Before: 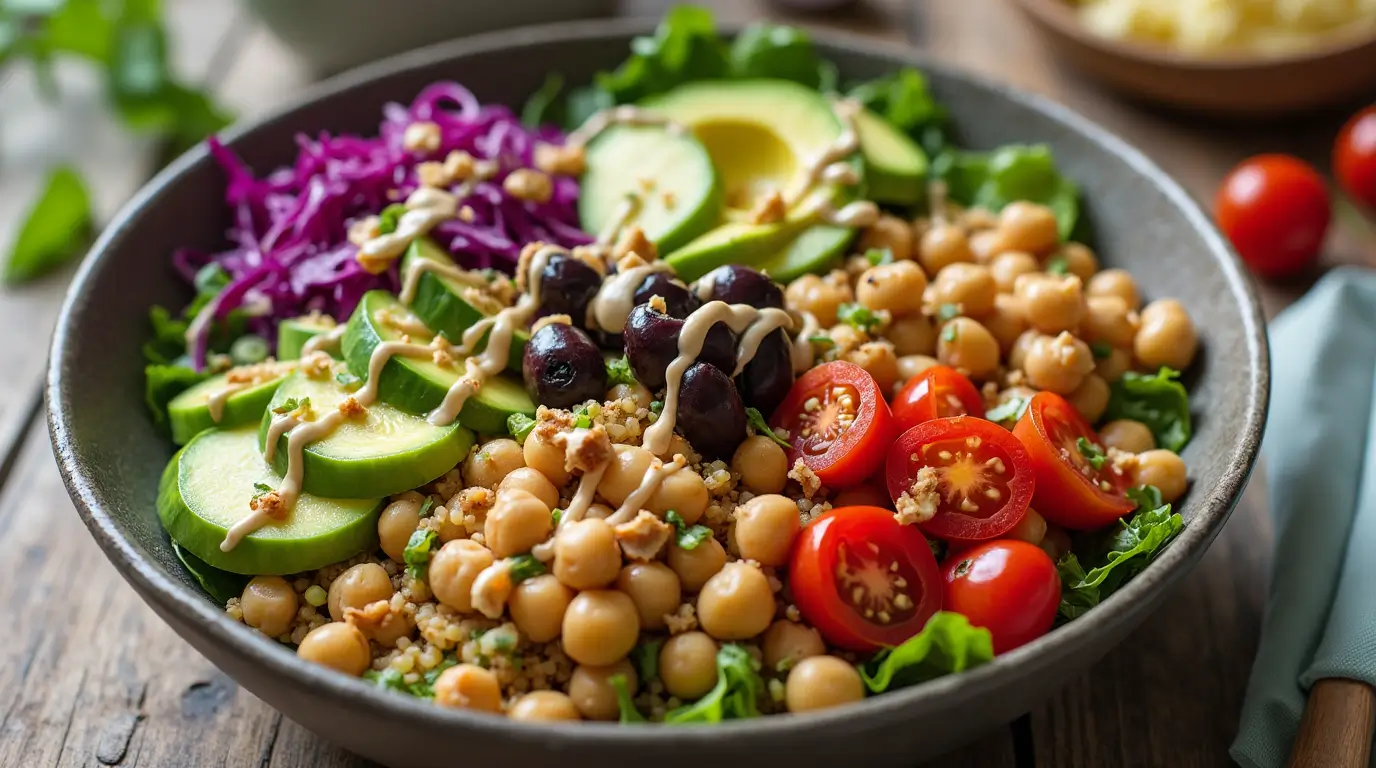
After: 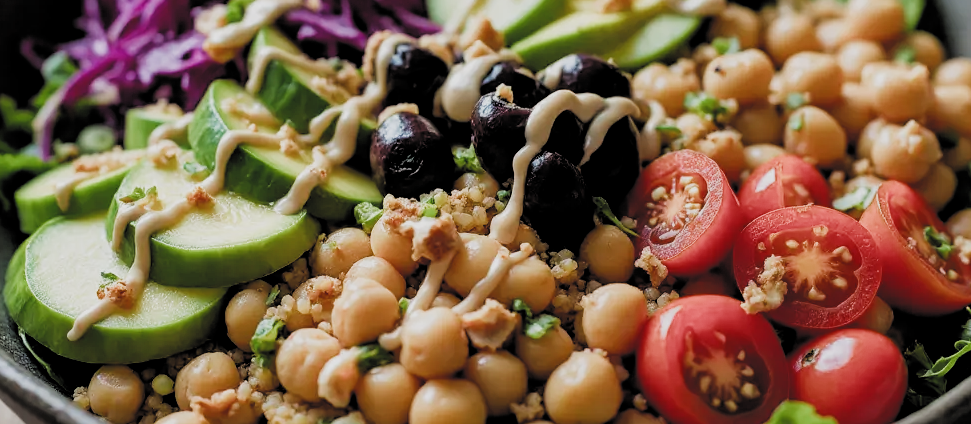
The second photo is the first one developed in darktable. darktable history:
crop: left 11.13%, top 27.581%, right 18.25%, bottom 17.182%
tone equalizer: on, module defaults
filmic rgb: black relative exposure -3.92 EV, white relative exposure 3.14 EV, hardness 2.87, color science v5 (2021), iterations of high-quality reconstruction 10, contrast in shadows safe, contrast in highlights safe
